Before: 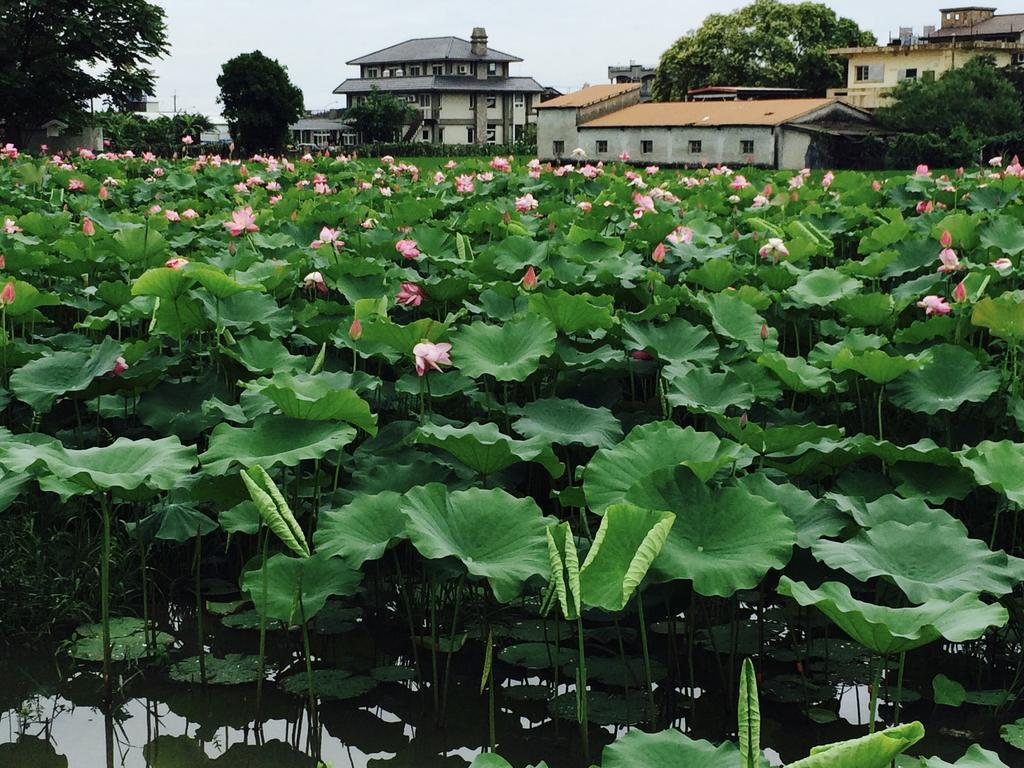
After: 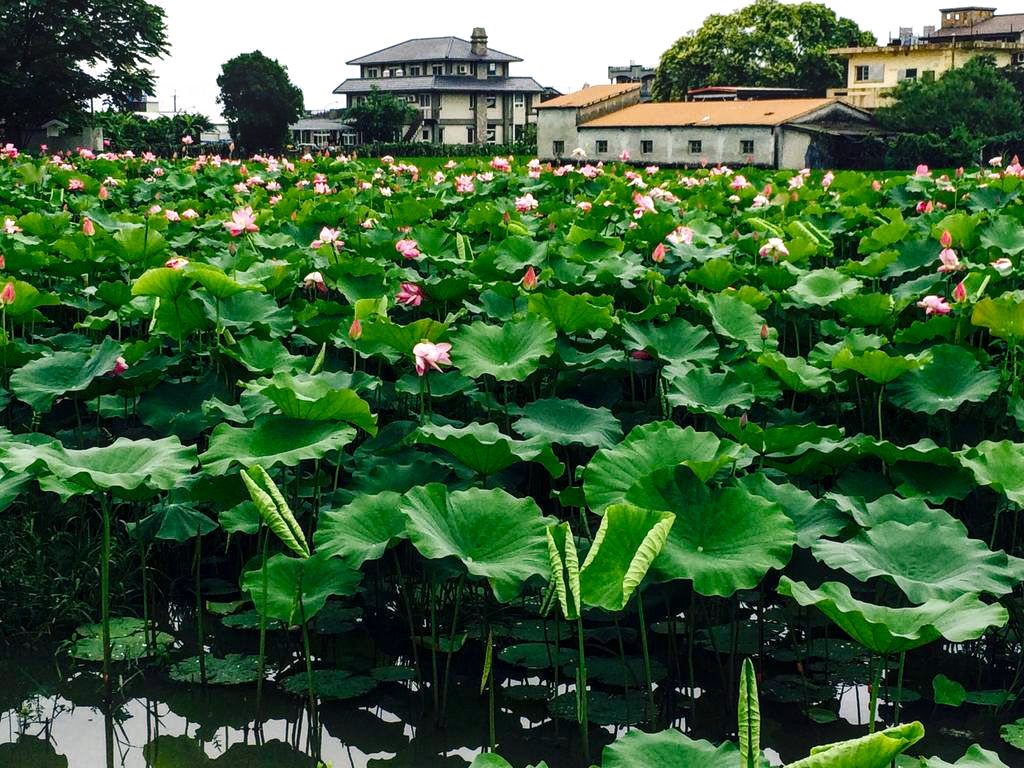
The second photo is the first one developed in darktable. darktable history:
color balance rgb: shadows lift › chroma 4.21%, shadows lift › hue 252.22°, highlights gain › chroma 1.36%, highlights gain › hue 50.24°, perceptual saturation grading › mid-tones 6.33%, perceptual saturation grading › shadows 72.44%, perceptual brilliance grading › highlights 11.59%, contrast 5.05%
local contrast: on, module defaults
